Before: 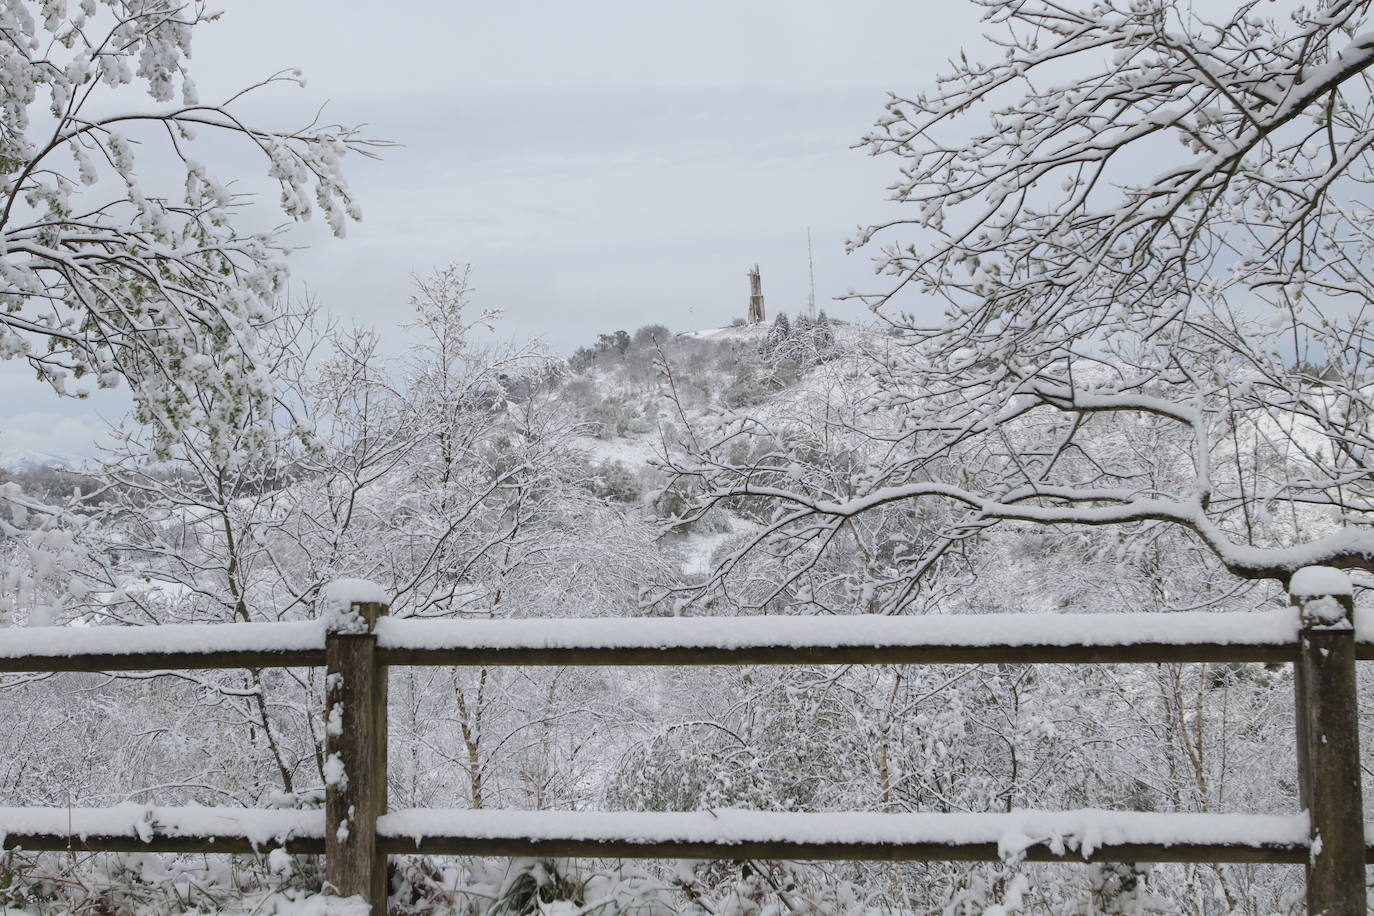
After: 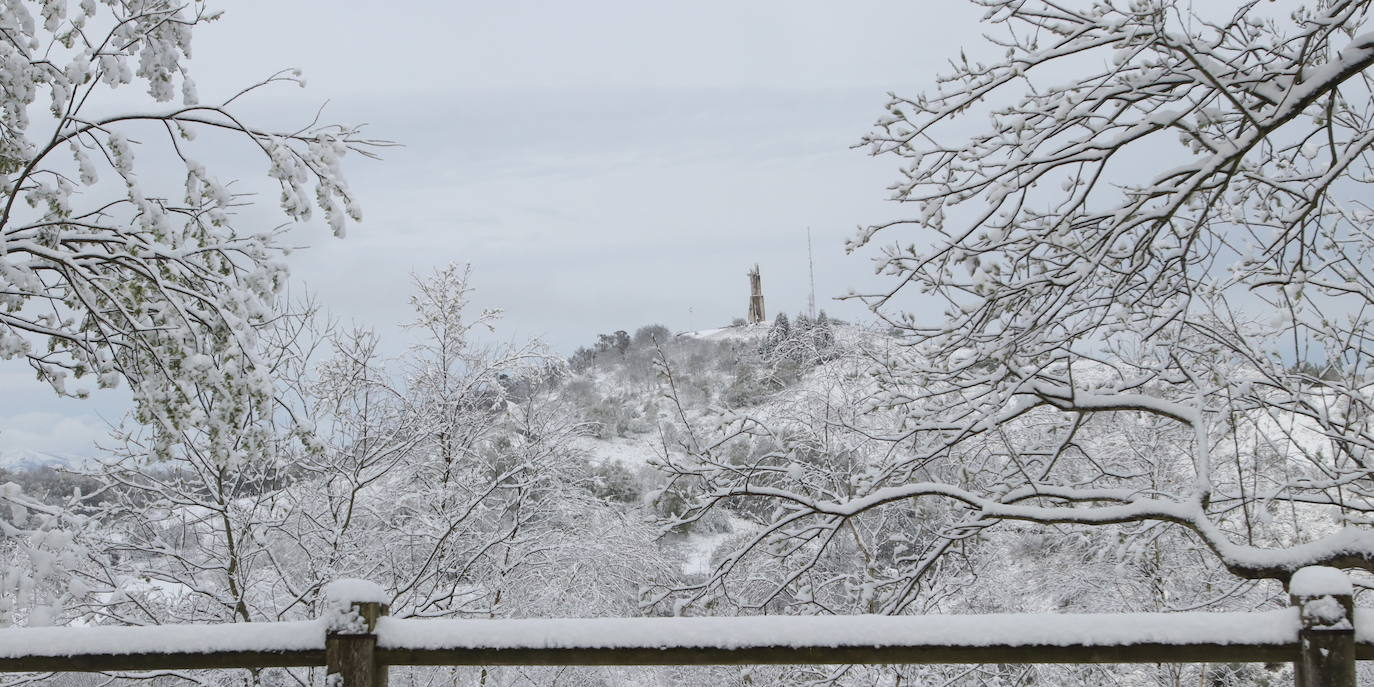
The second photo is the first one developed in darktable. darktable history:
crop: bottom 24.918%
